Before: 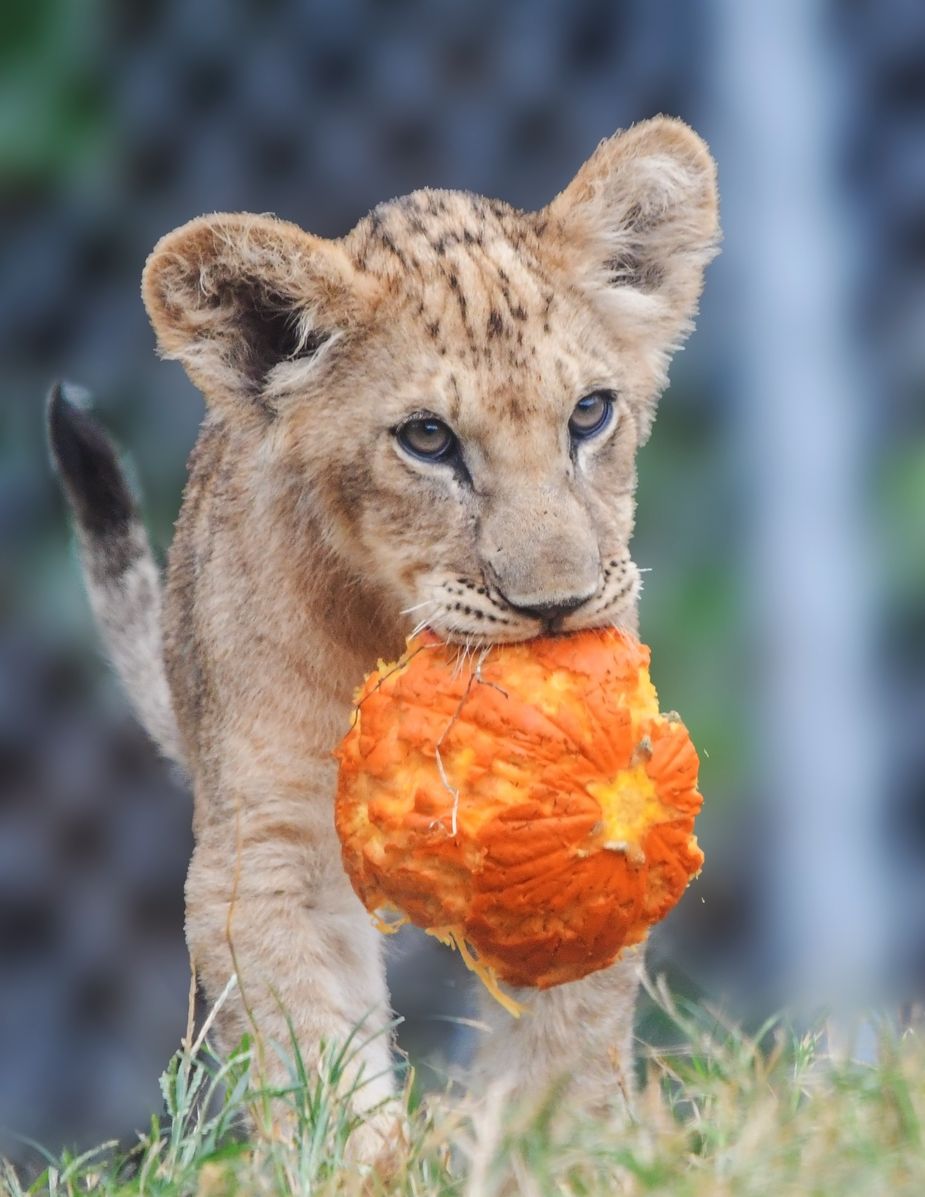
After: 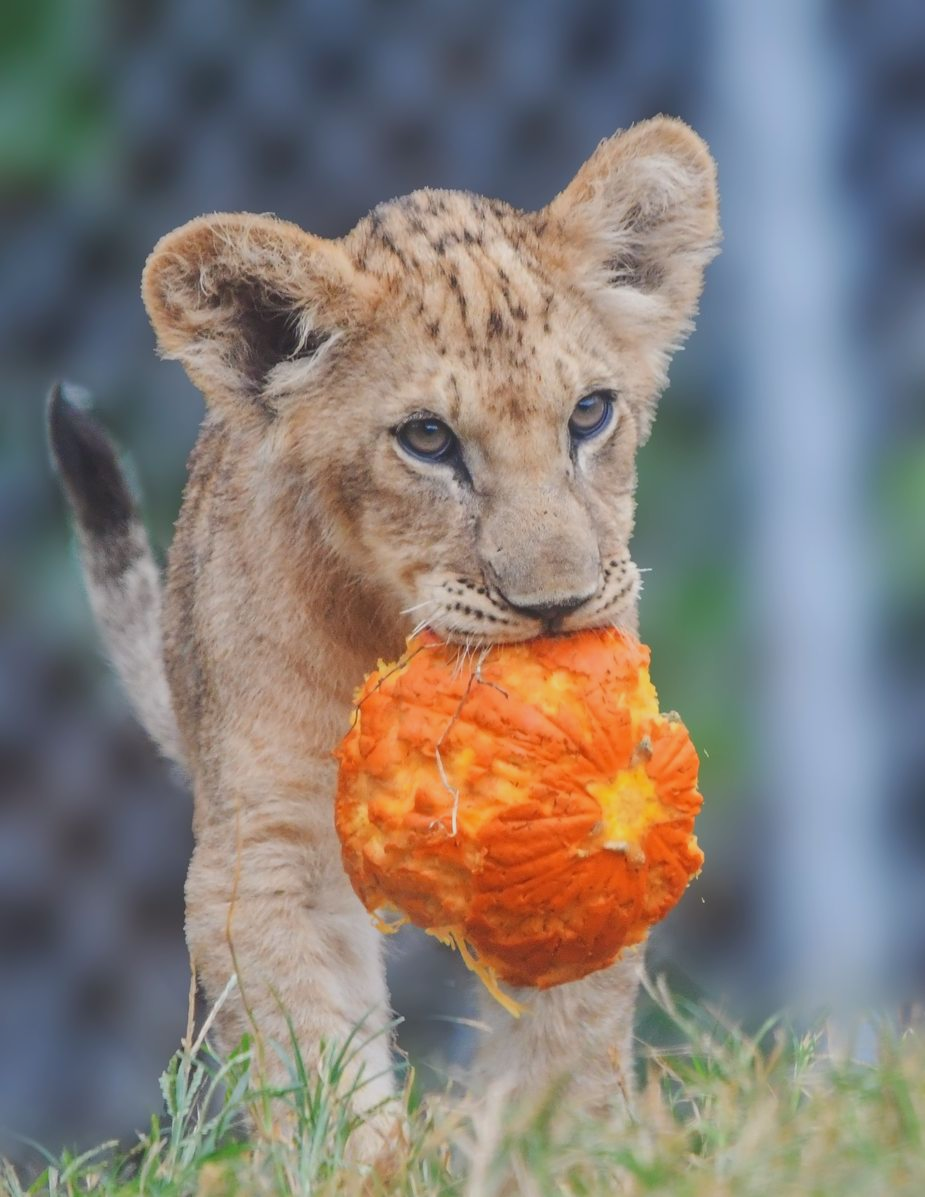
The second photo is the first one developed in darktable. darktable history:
contrast brightness saturation: contrast -0.11
shadows and highlights: on, module defaults
